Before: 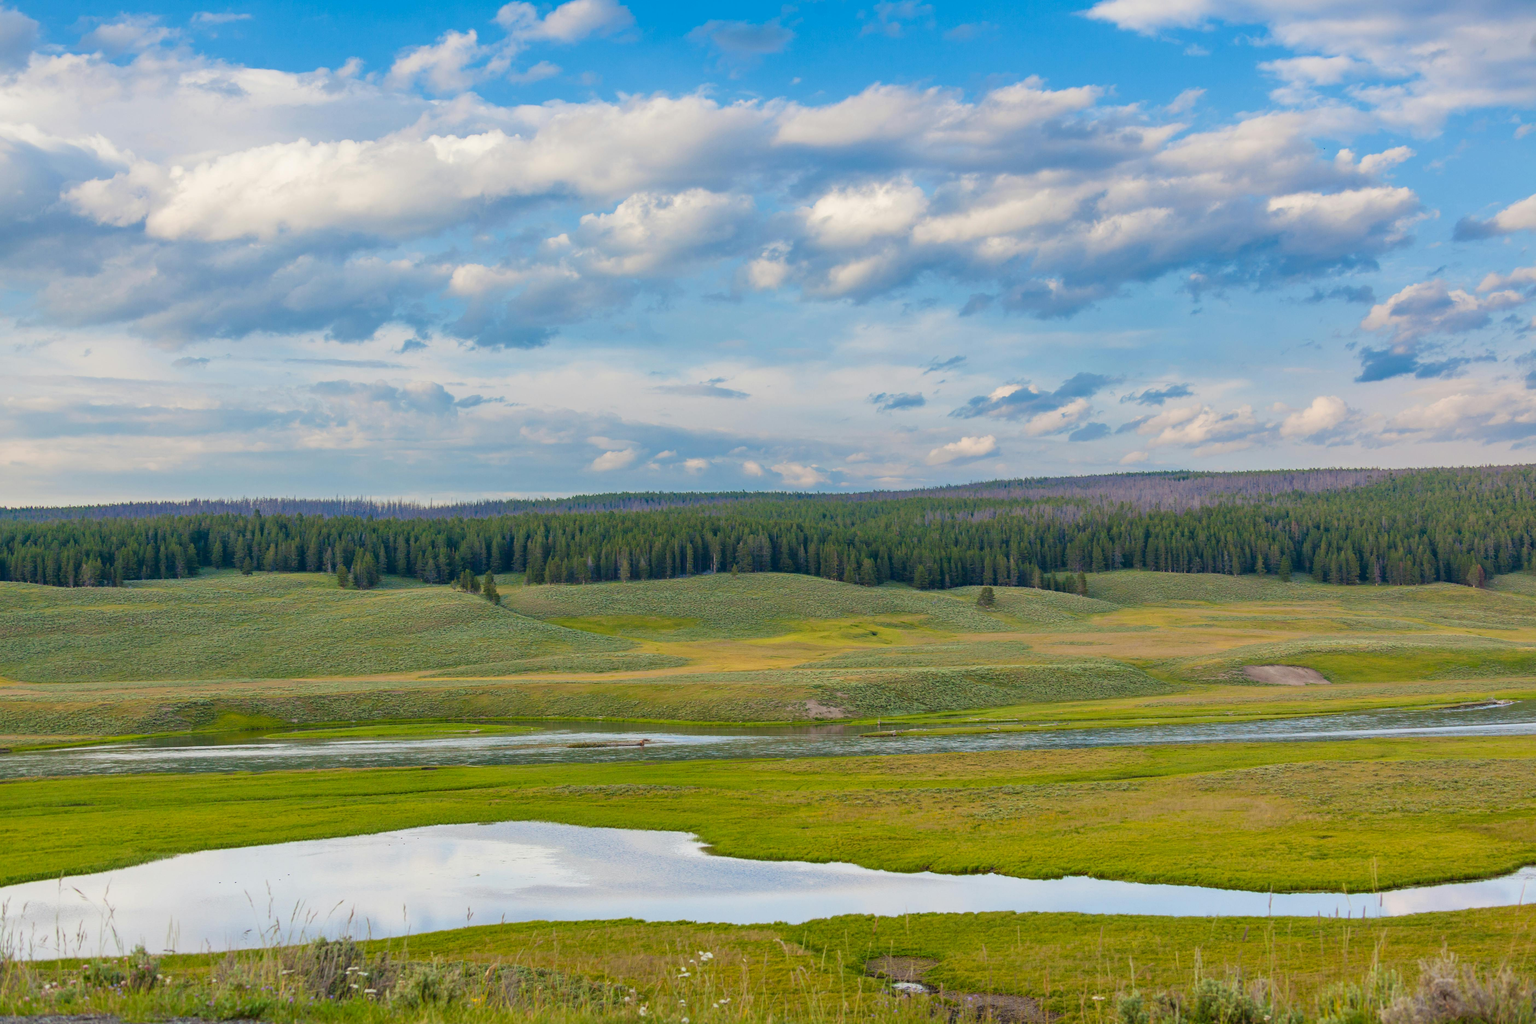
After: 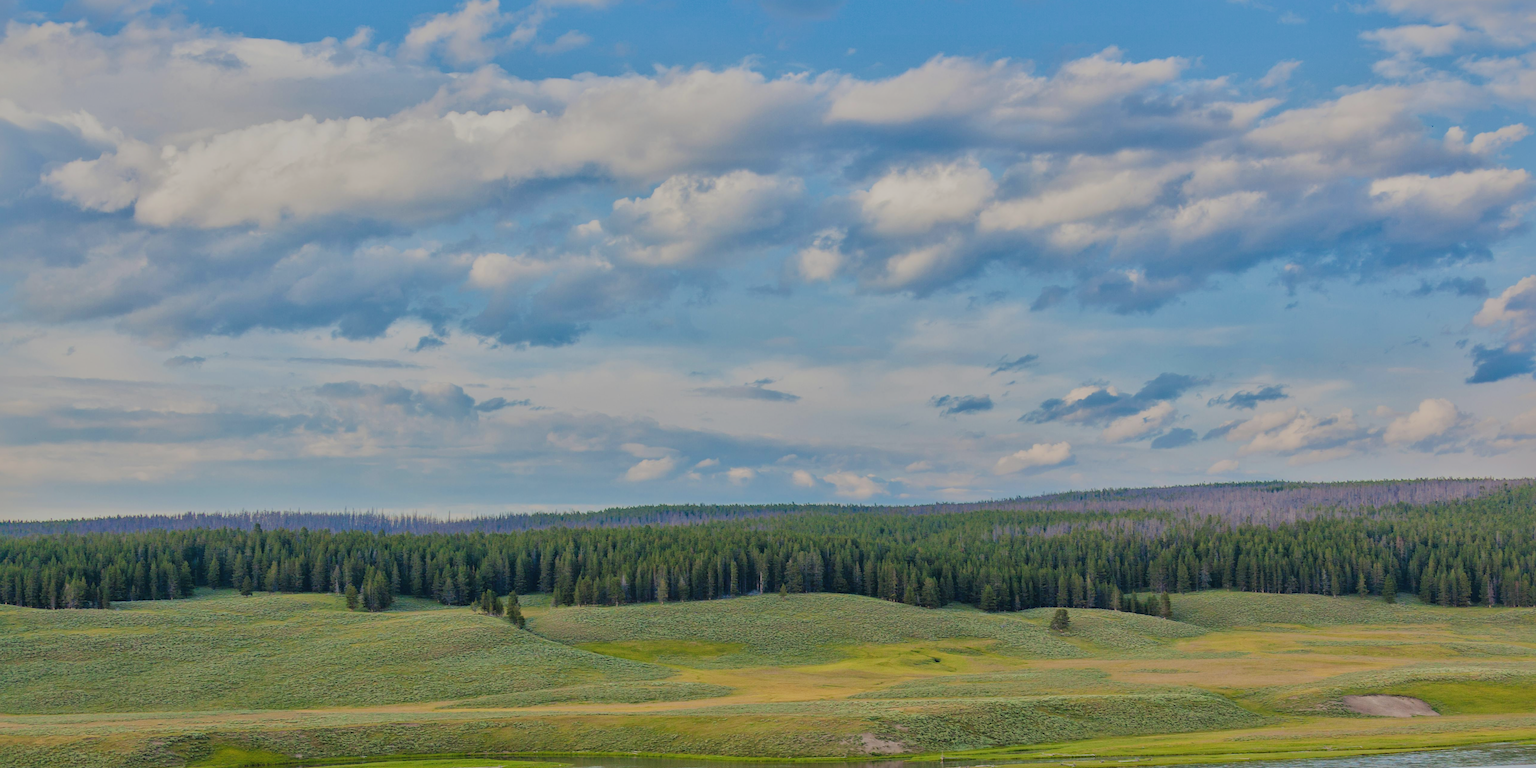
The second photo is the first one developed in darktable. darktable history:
filmic rgb: black relative exposure -7.65 EV, white relative exposure 4.56 EV, hardness 3.61, contrast 1.052, color science v4 (2020)
crop: left 1.531%, top 3.358%, right 7.623%, bottom 28.473%
shadows and highlights: shadows 39.89, highlights -59.87
